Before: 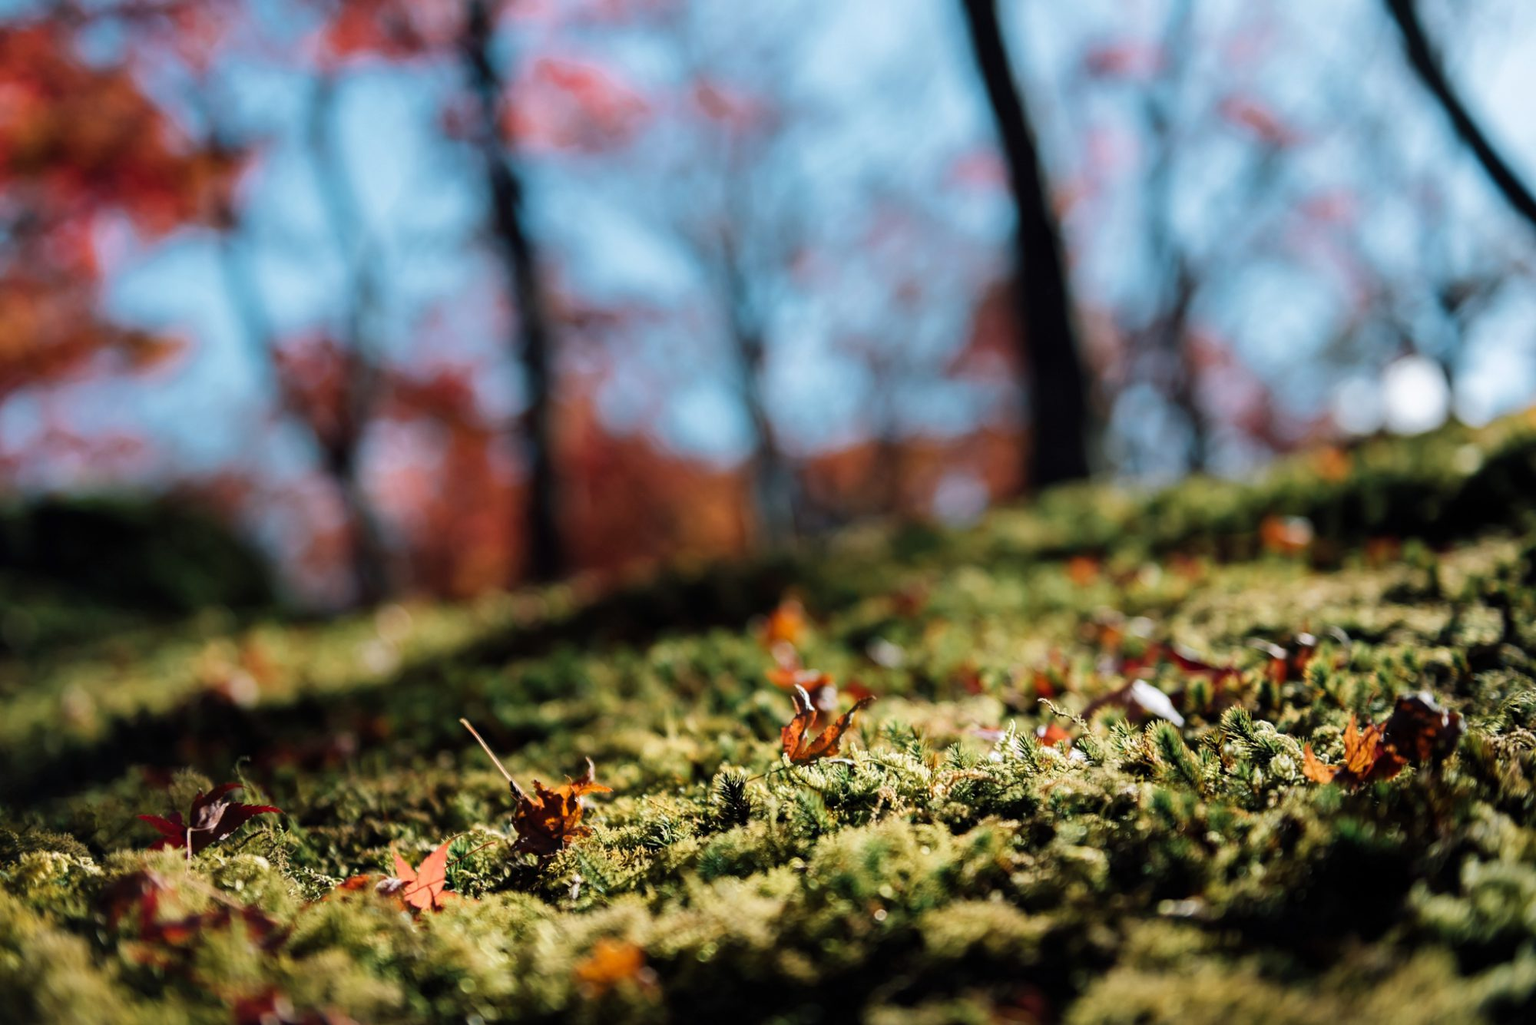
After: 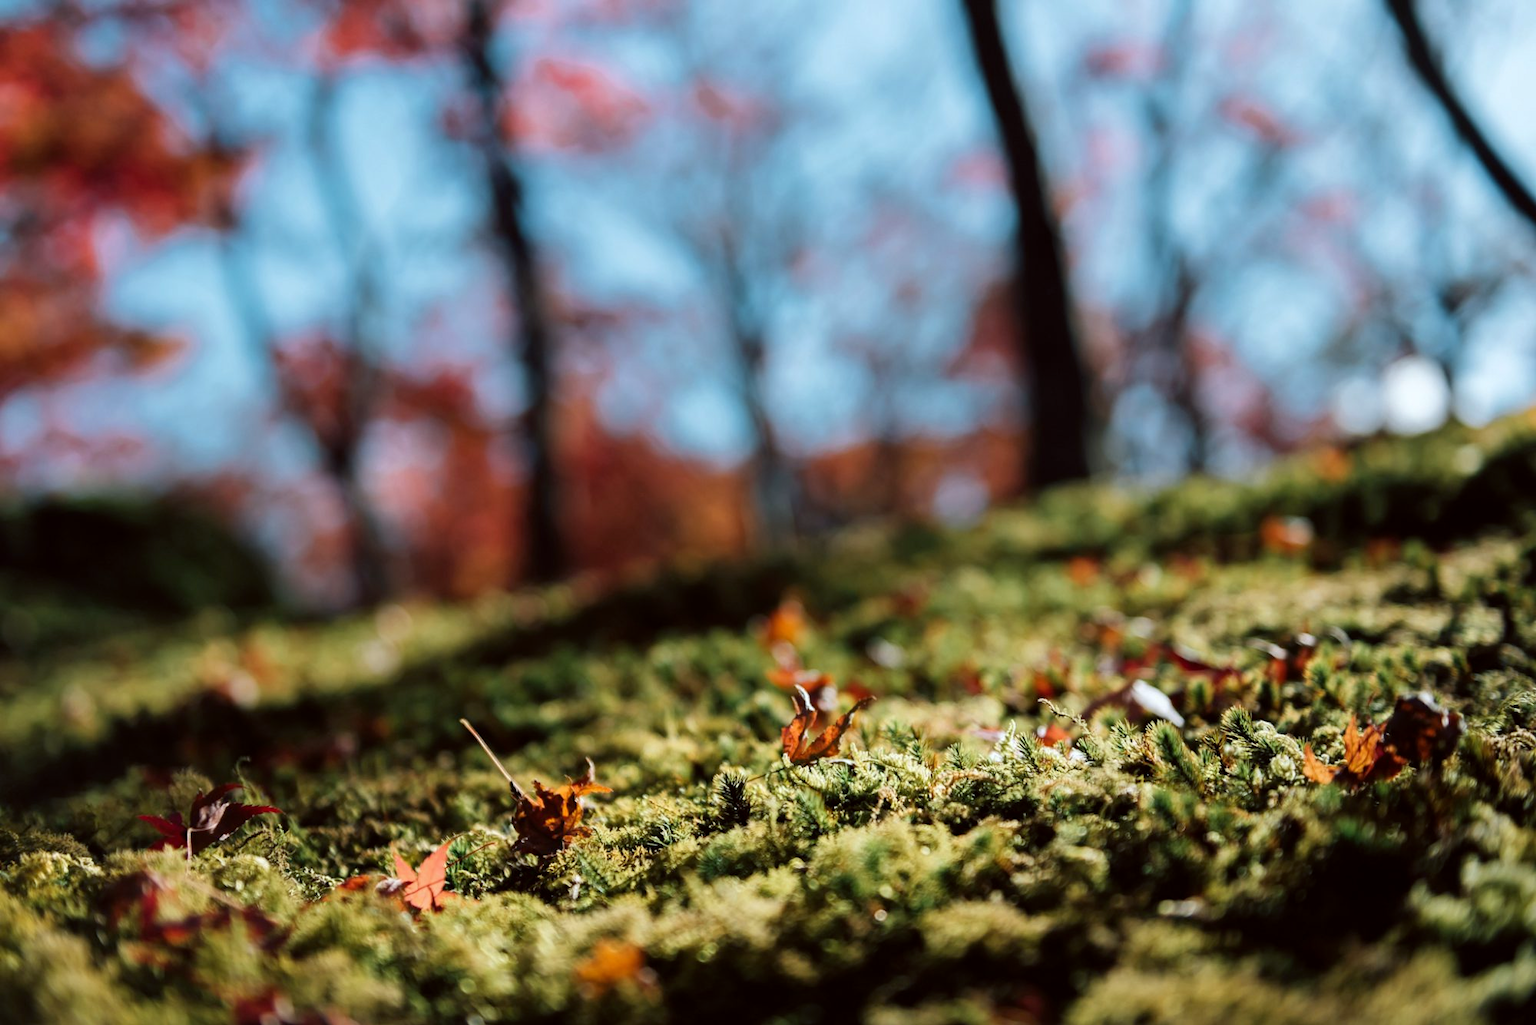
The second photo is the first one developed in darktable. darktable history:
color correction: highlights a* -2.73, highlights b* -2.09, shadows a* 2.41, shadows b* 2.73
